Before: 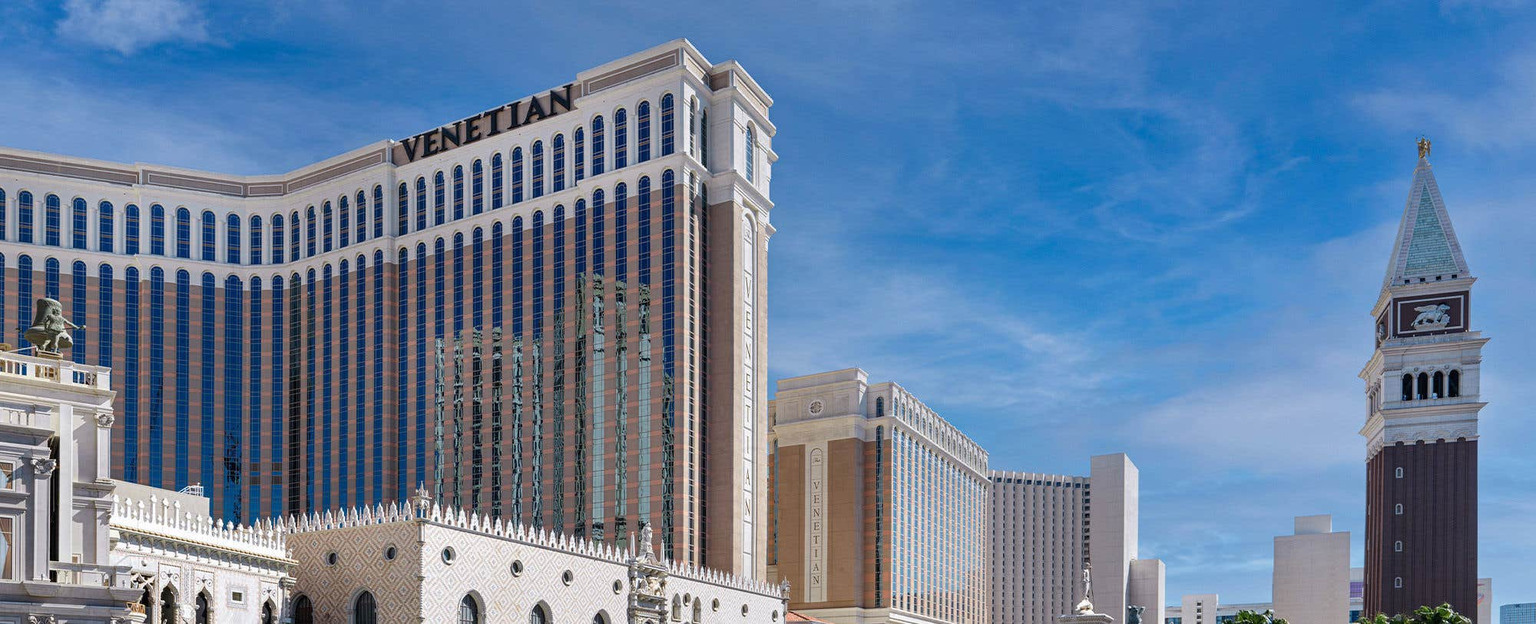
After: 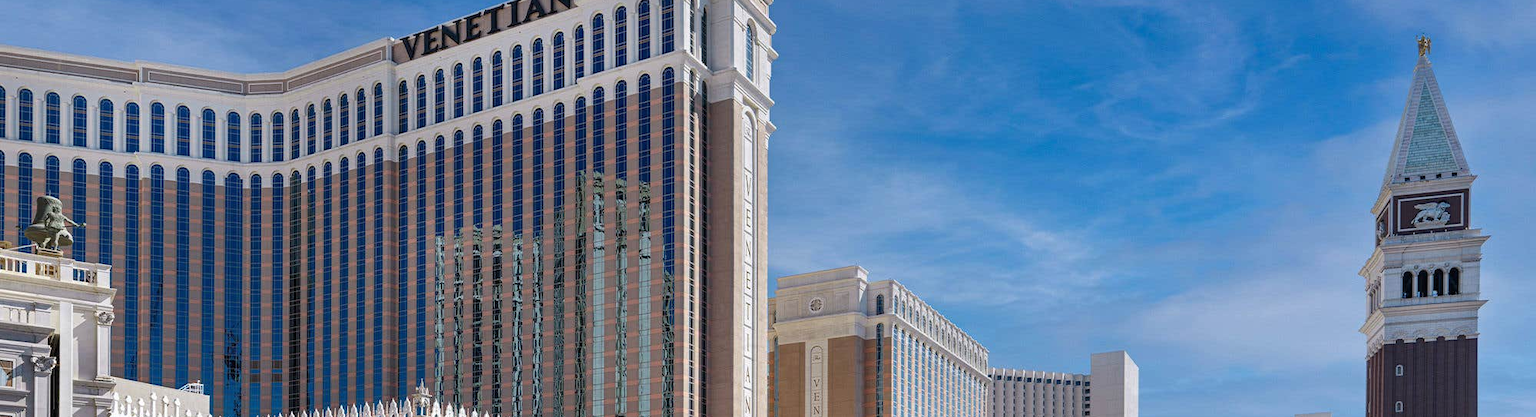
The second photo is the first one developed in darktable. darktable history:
crop: top 16.395%, bottom 16.719%
